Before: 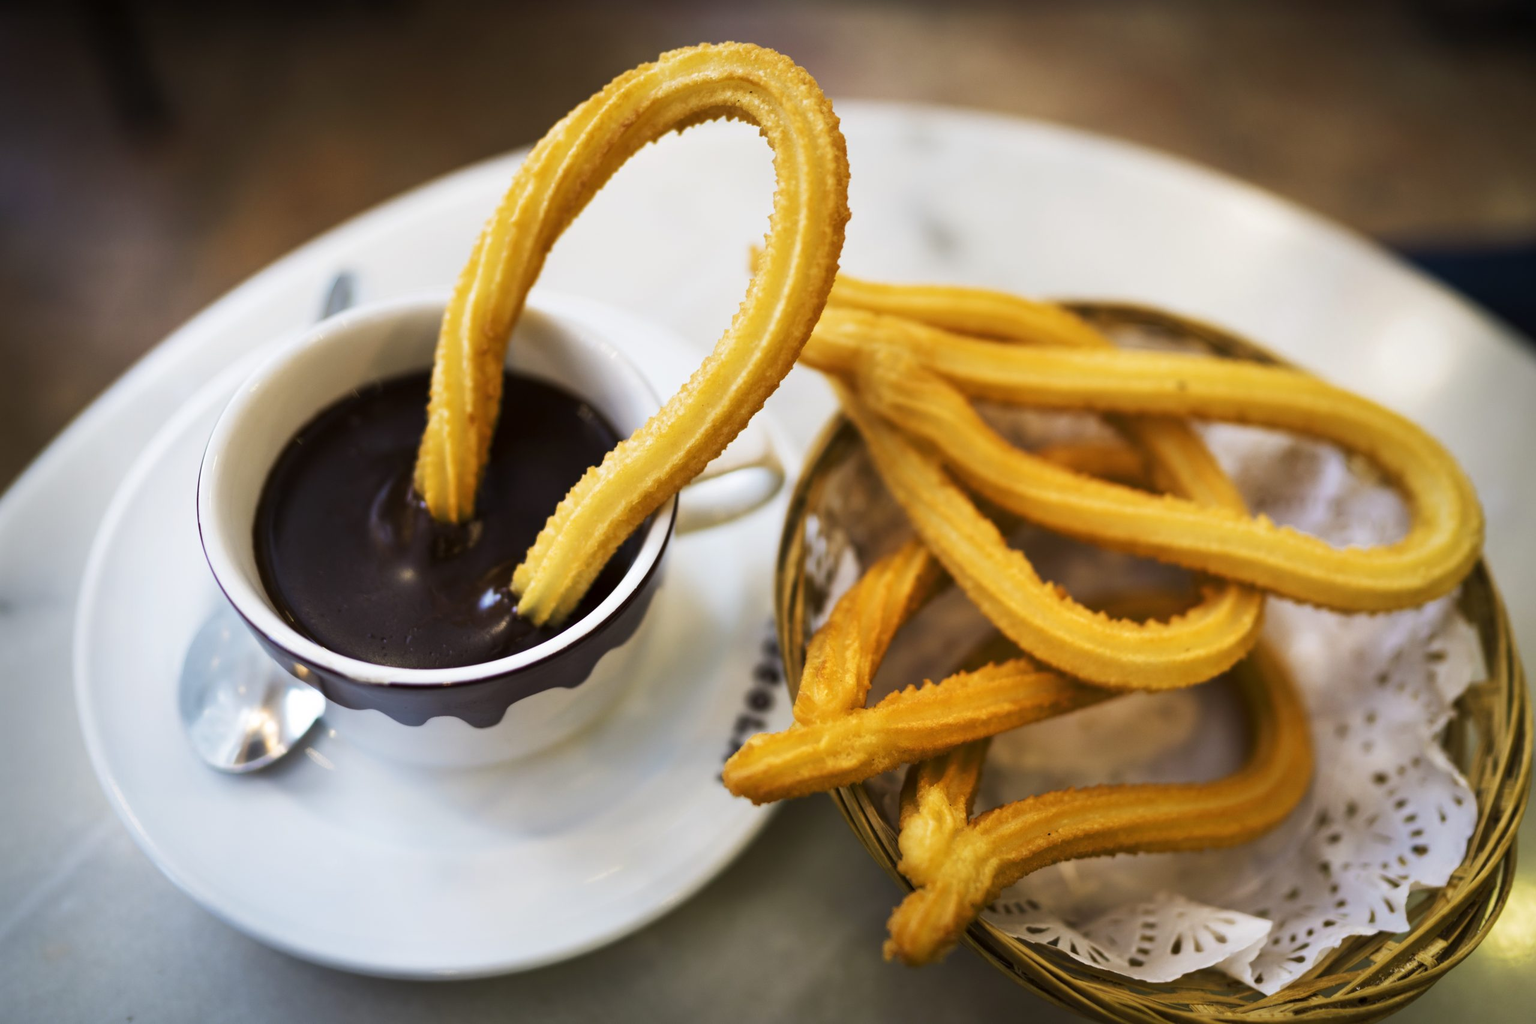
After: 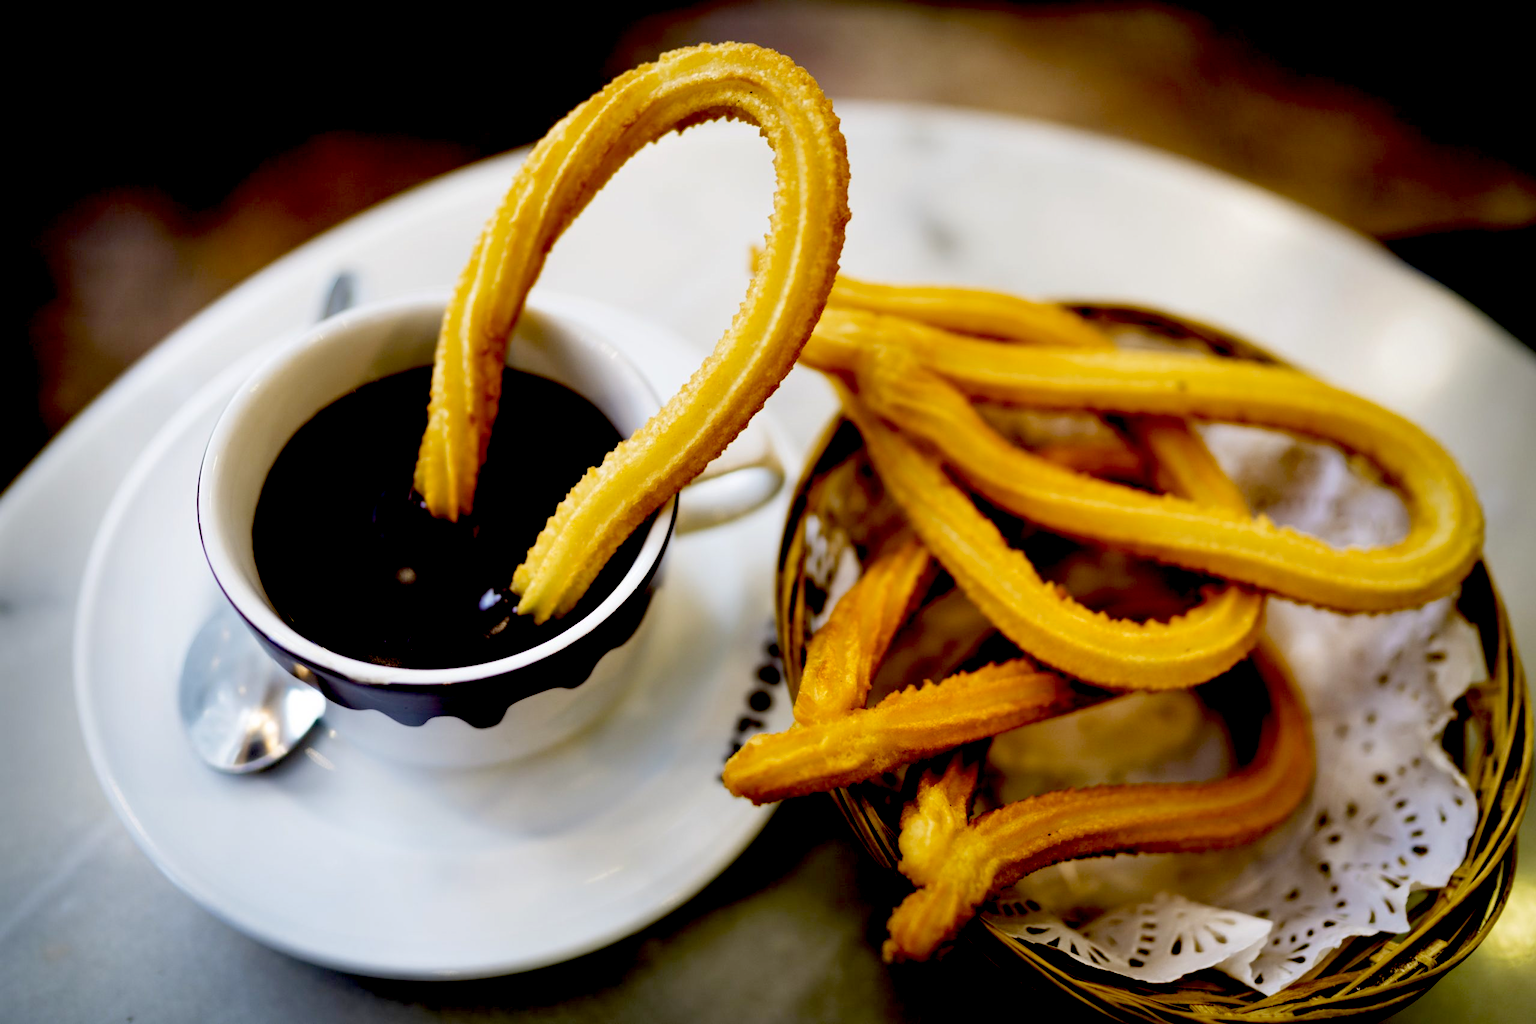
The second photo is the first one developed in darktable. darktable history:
exposure: black level correction 0.058, compensate exposure bias true, compensate highlight preservation false
